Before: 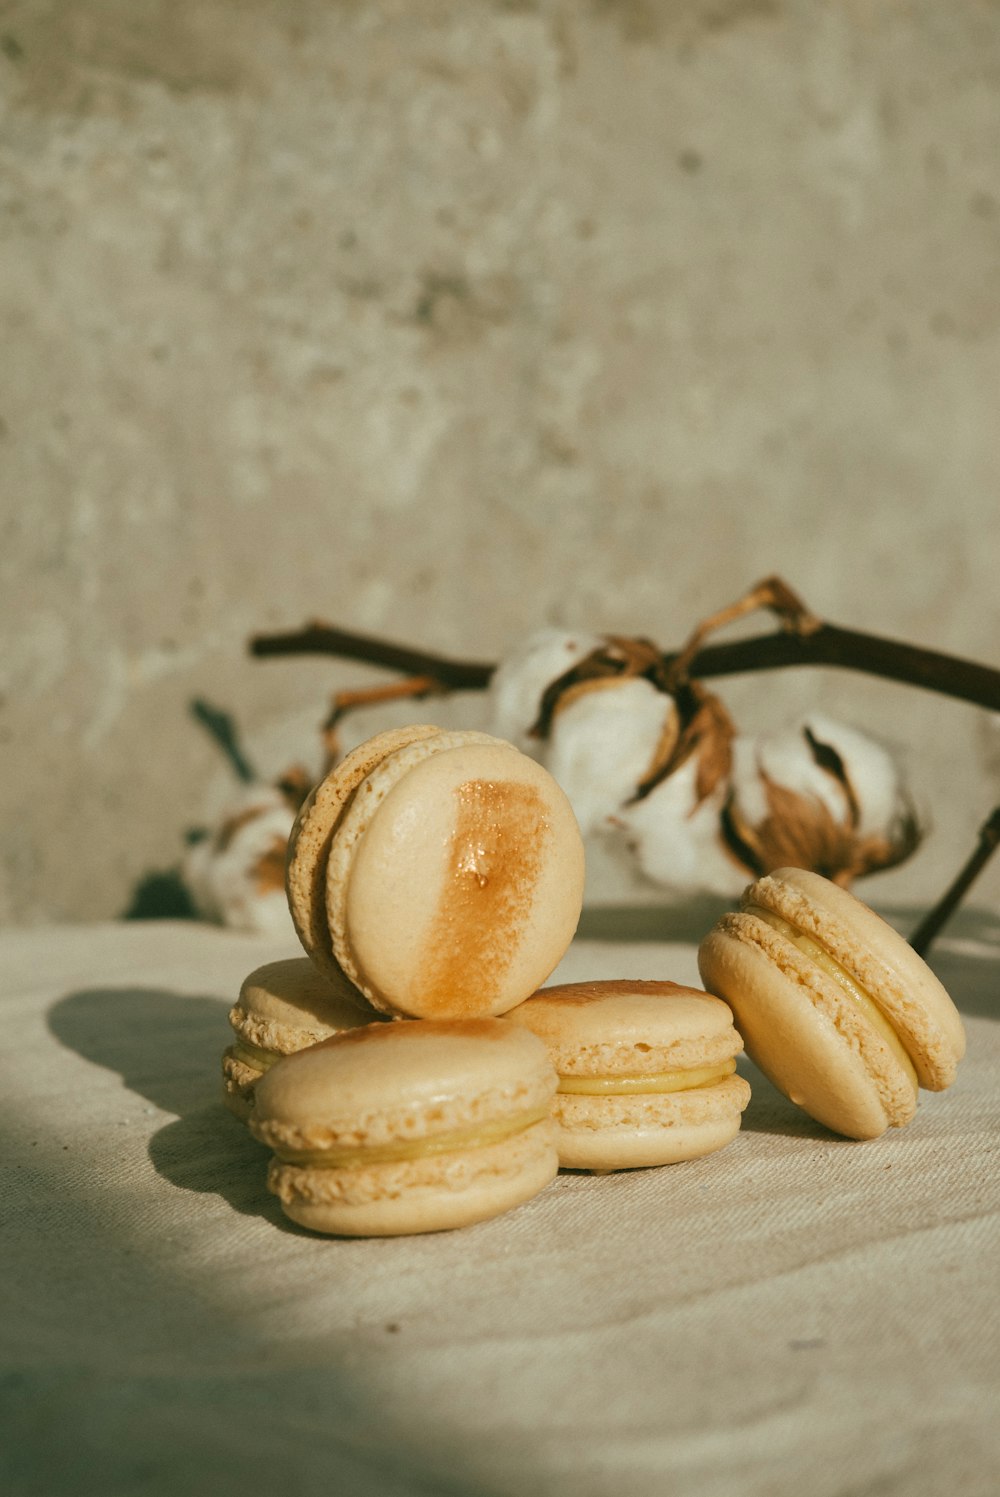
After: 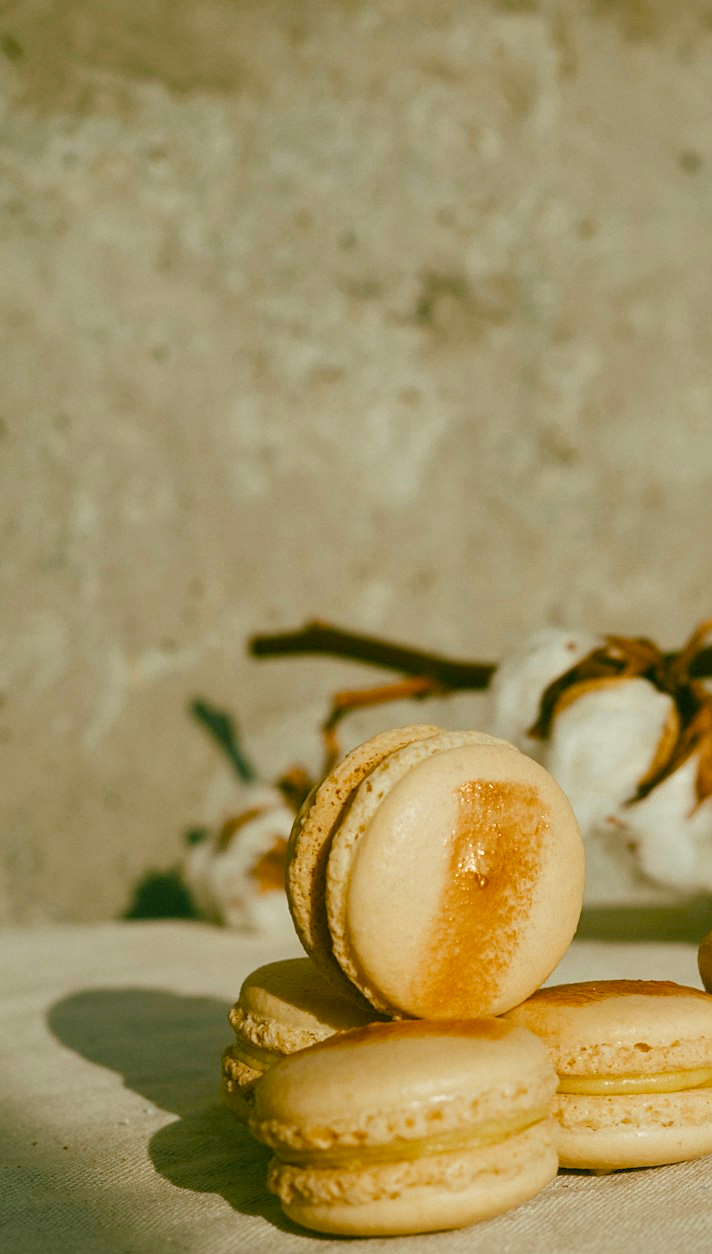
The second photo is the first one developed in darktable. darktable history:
crop: right 28.704%, bottom 16.196%
sharpen: amount 0.21
color balance rgb: perceptual saturation grading › global saturation 44.283%, perceptual saturation grading › highlights -50.487%, perceptual saturation grading › shadows 30.757%, global vibrance 20%
